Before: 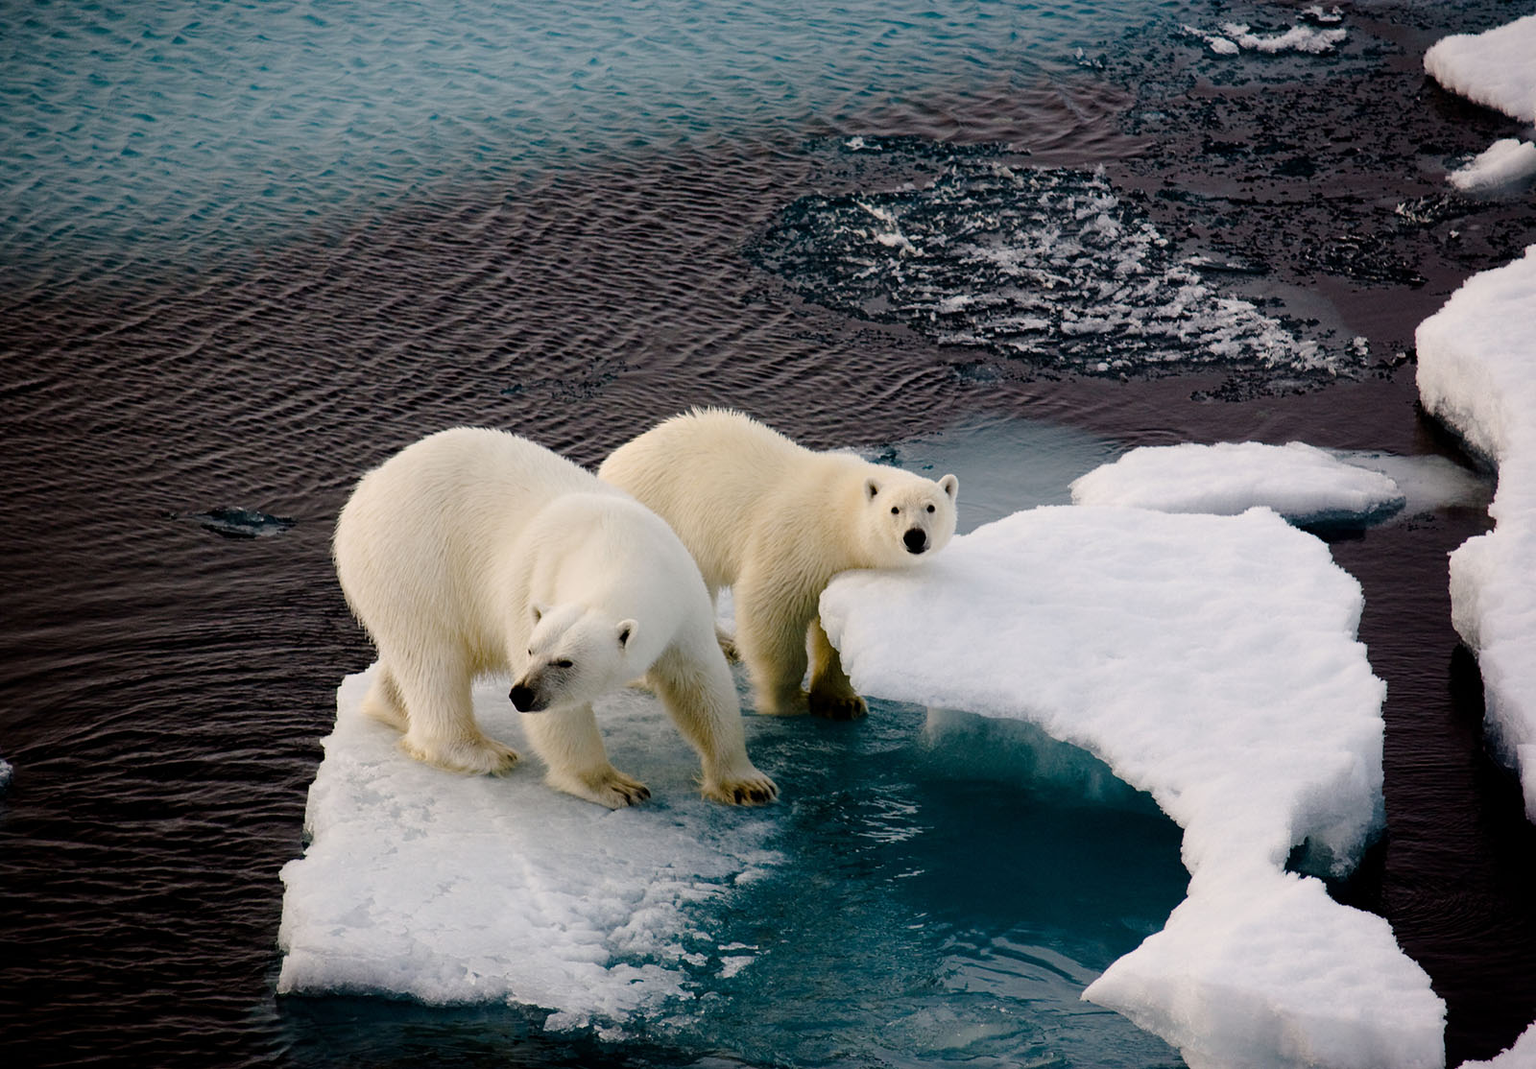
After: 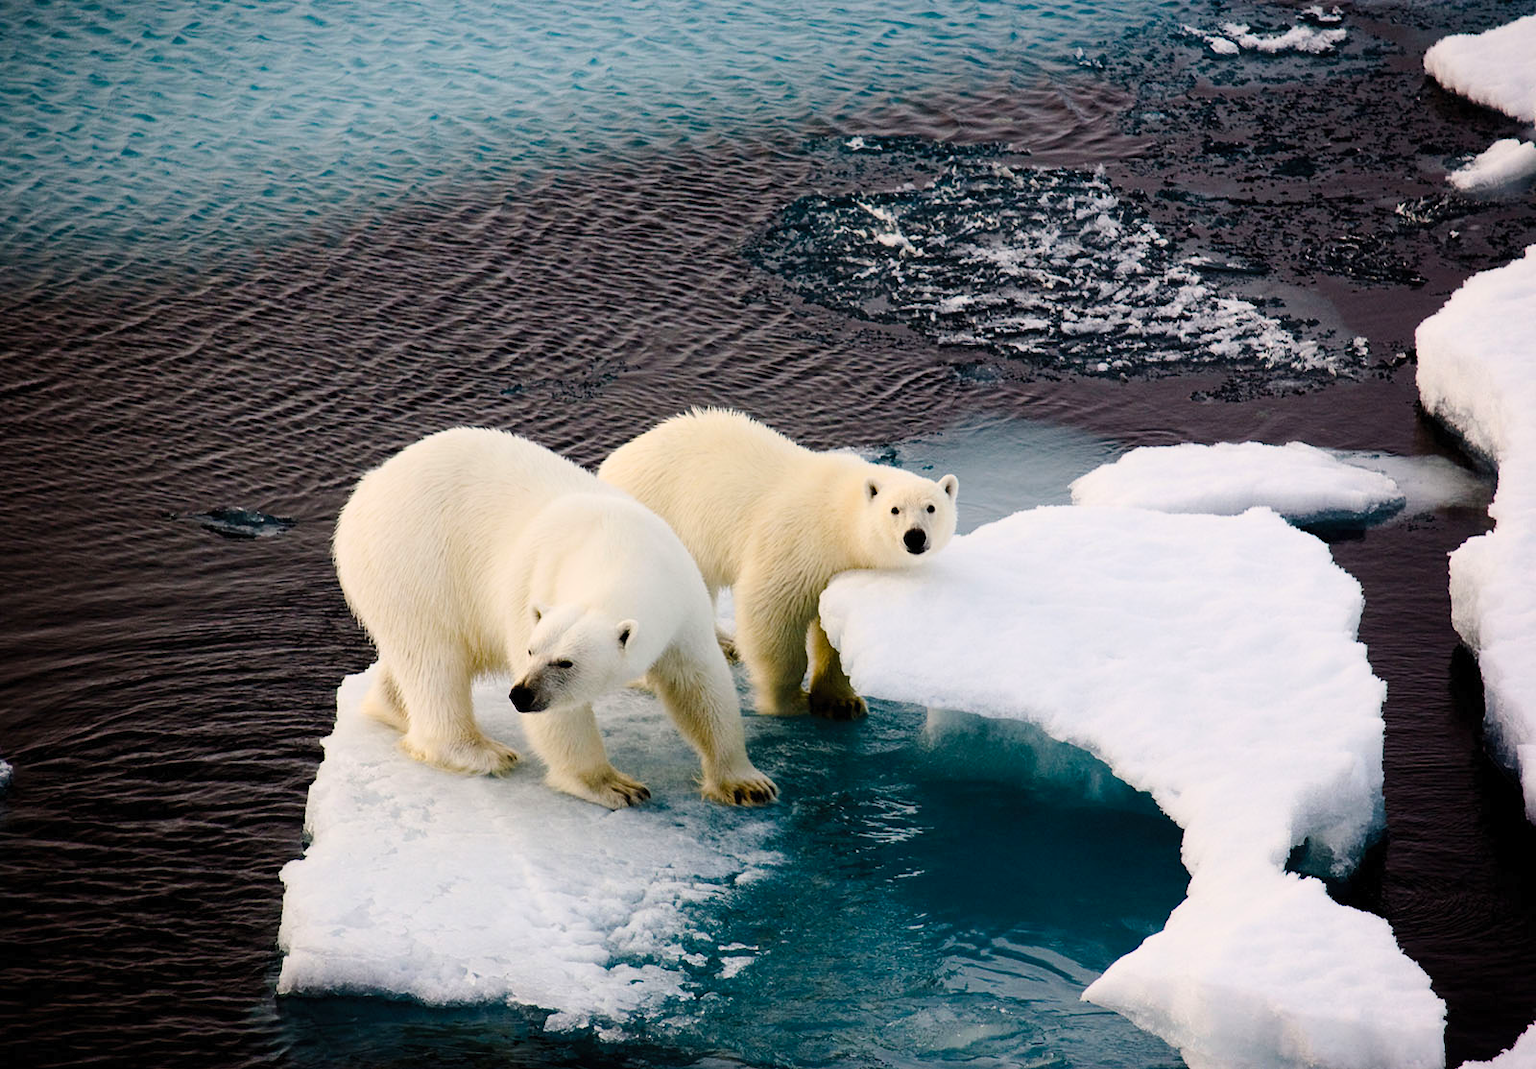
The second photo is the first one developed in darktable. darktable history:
contrast brightness saturation: contrast 0.201, brightness 0.159, saturation 0.217
